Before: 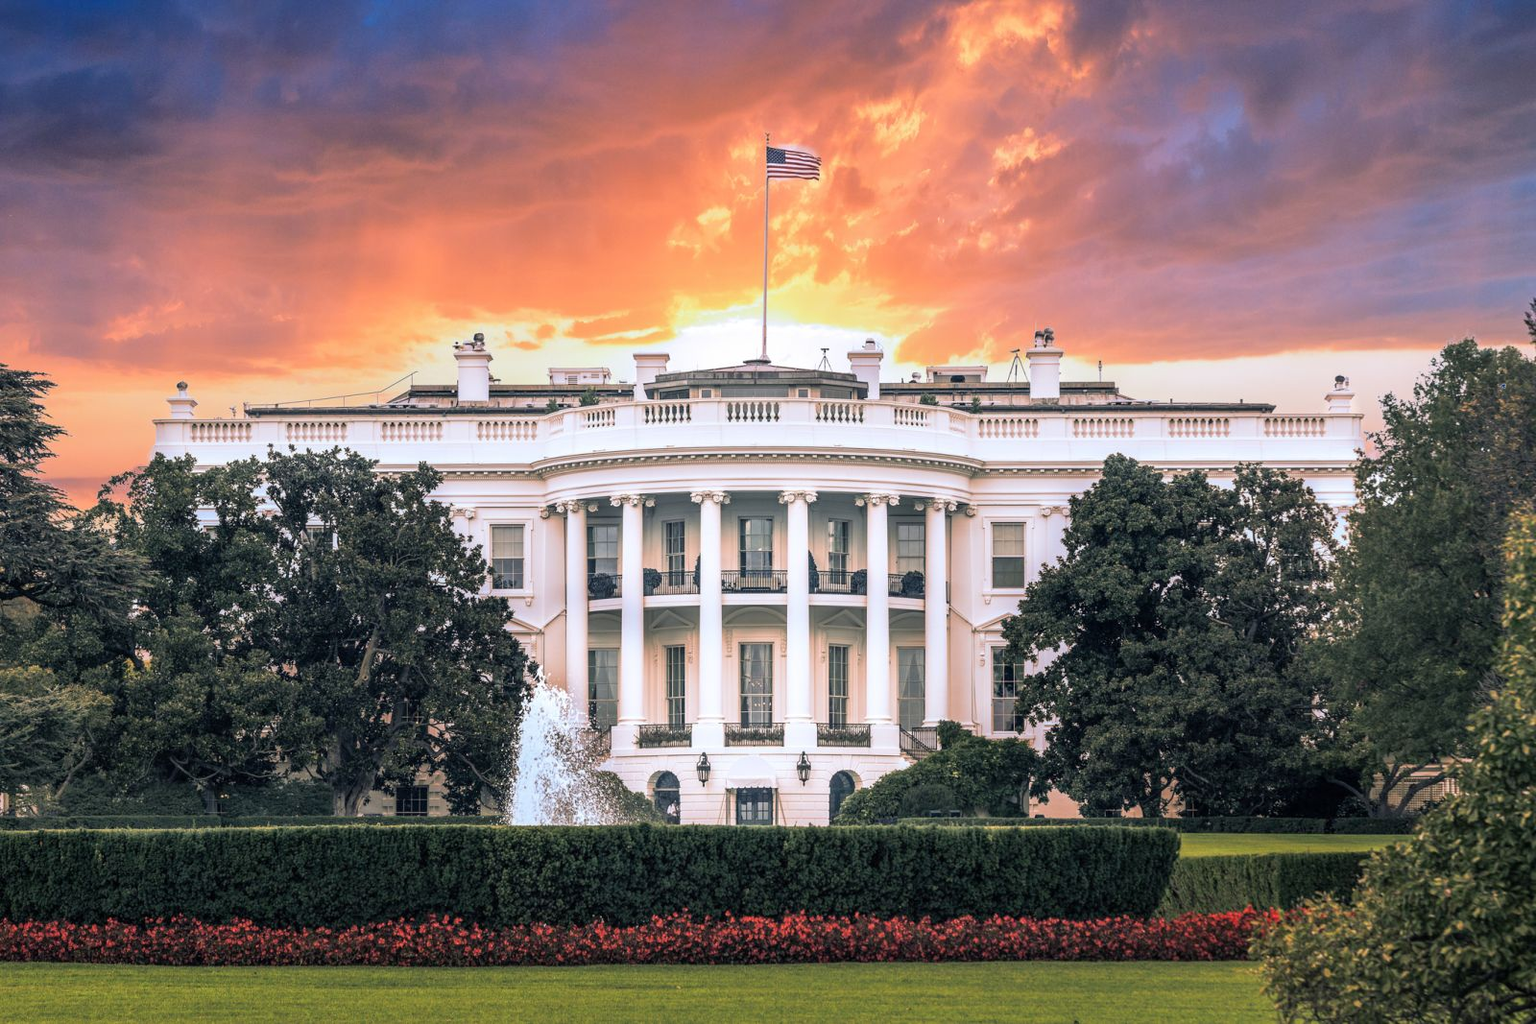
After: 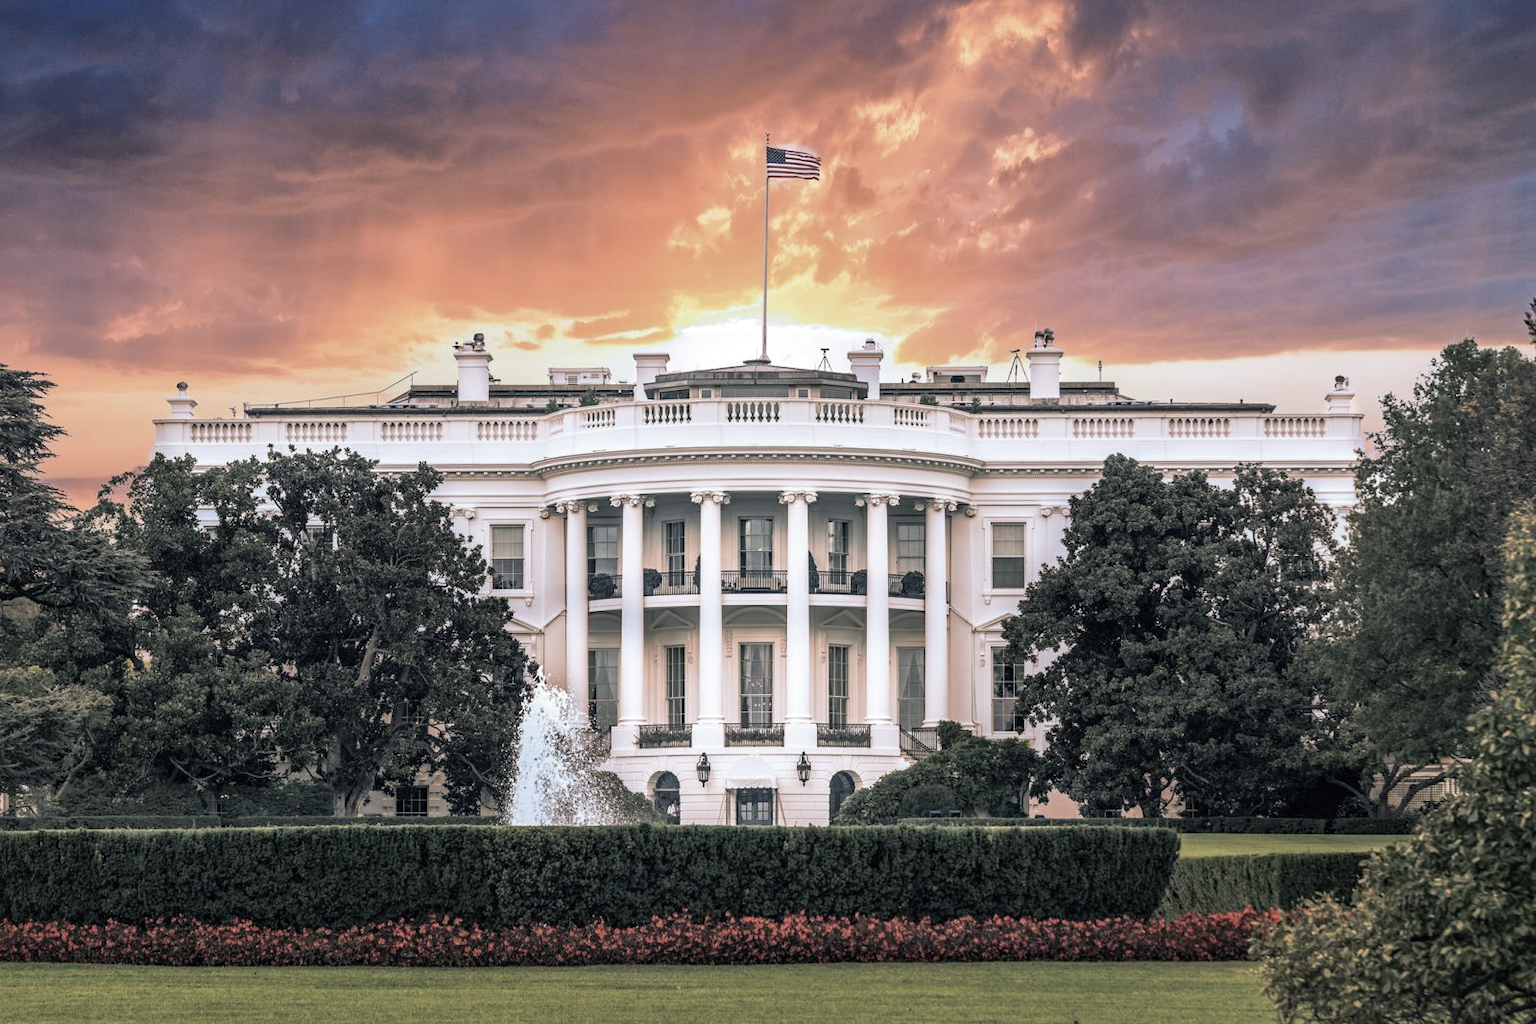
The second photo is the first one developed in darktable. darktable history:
local contrast: mode bilateral grid, contrast 20, coarseness 51, detail 120%, midtone range 0.2
haze removal: compatibility mode true, adaptive false
contrast brightness saturation: contrast -0.044, saturation -0.417
